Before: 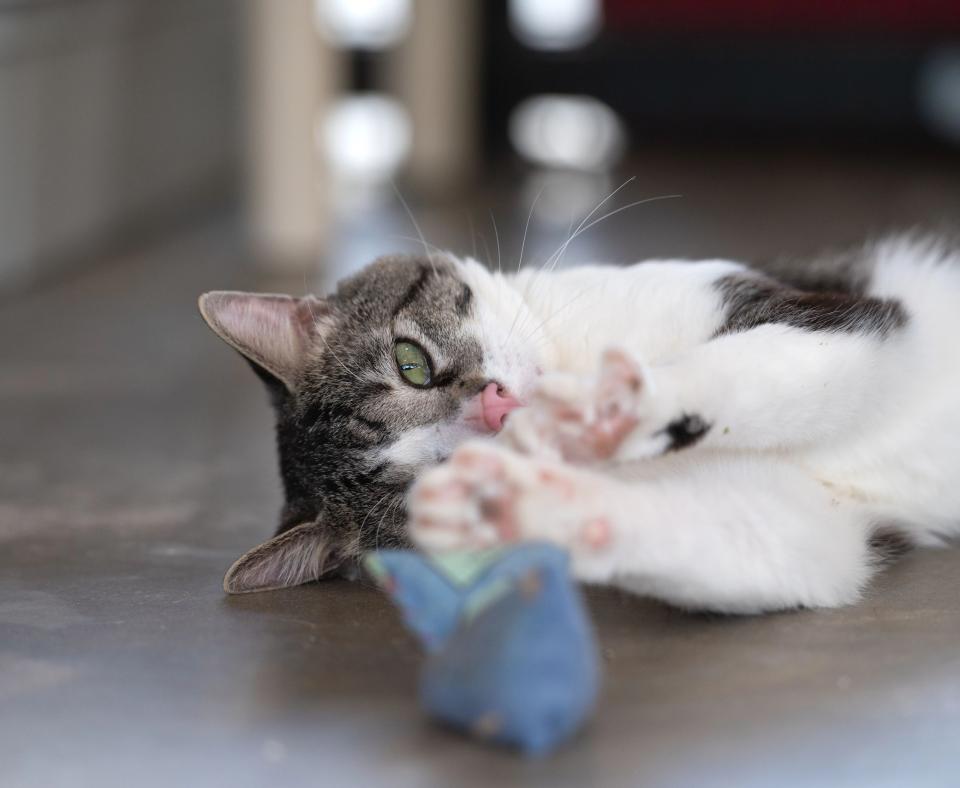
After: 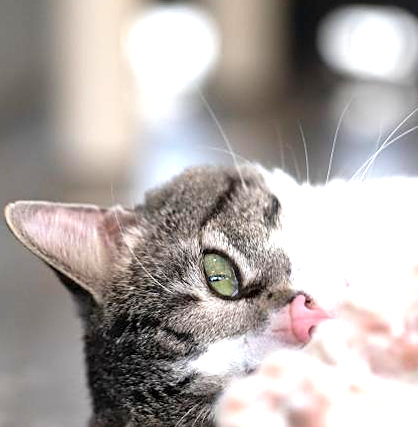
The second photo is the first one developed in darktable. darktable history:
crop: left 20.248%, top 10.86%, right 35.675%, bottom 34.321%
exposure: black level correction 0.001, exposure 1 EV, compensate highlight preservation false
contrast equalizer: y [[0.5 ×6], [0.5 ×6], [0.5, 0.5, 0.501, 0.545, 0.707, 0.863], [0 ×6], [0 ×6]]
sharpen: on, module defaults
rotate and perspective: rotation 0.174°, lens shift (vertical) 0.013, lens shift (horizontal) 0.019, shear 0.001, automatic cropping original format, crop left 0.007, crop right 0.991, crop top 0.016, crop bottom 0.997
